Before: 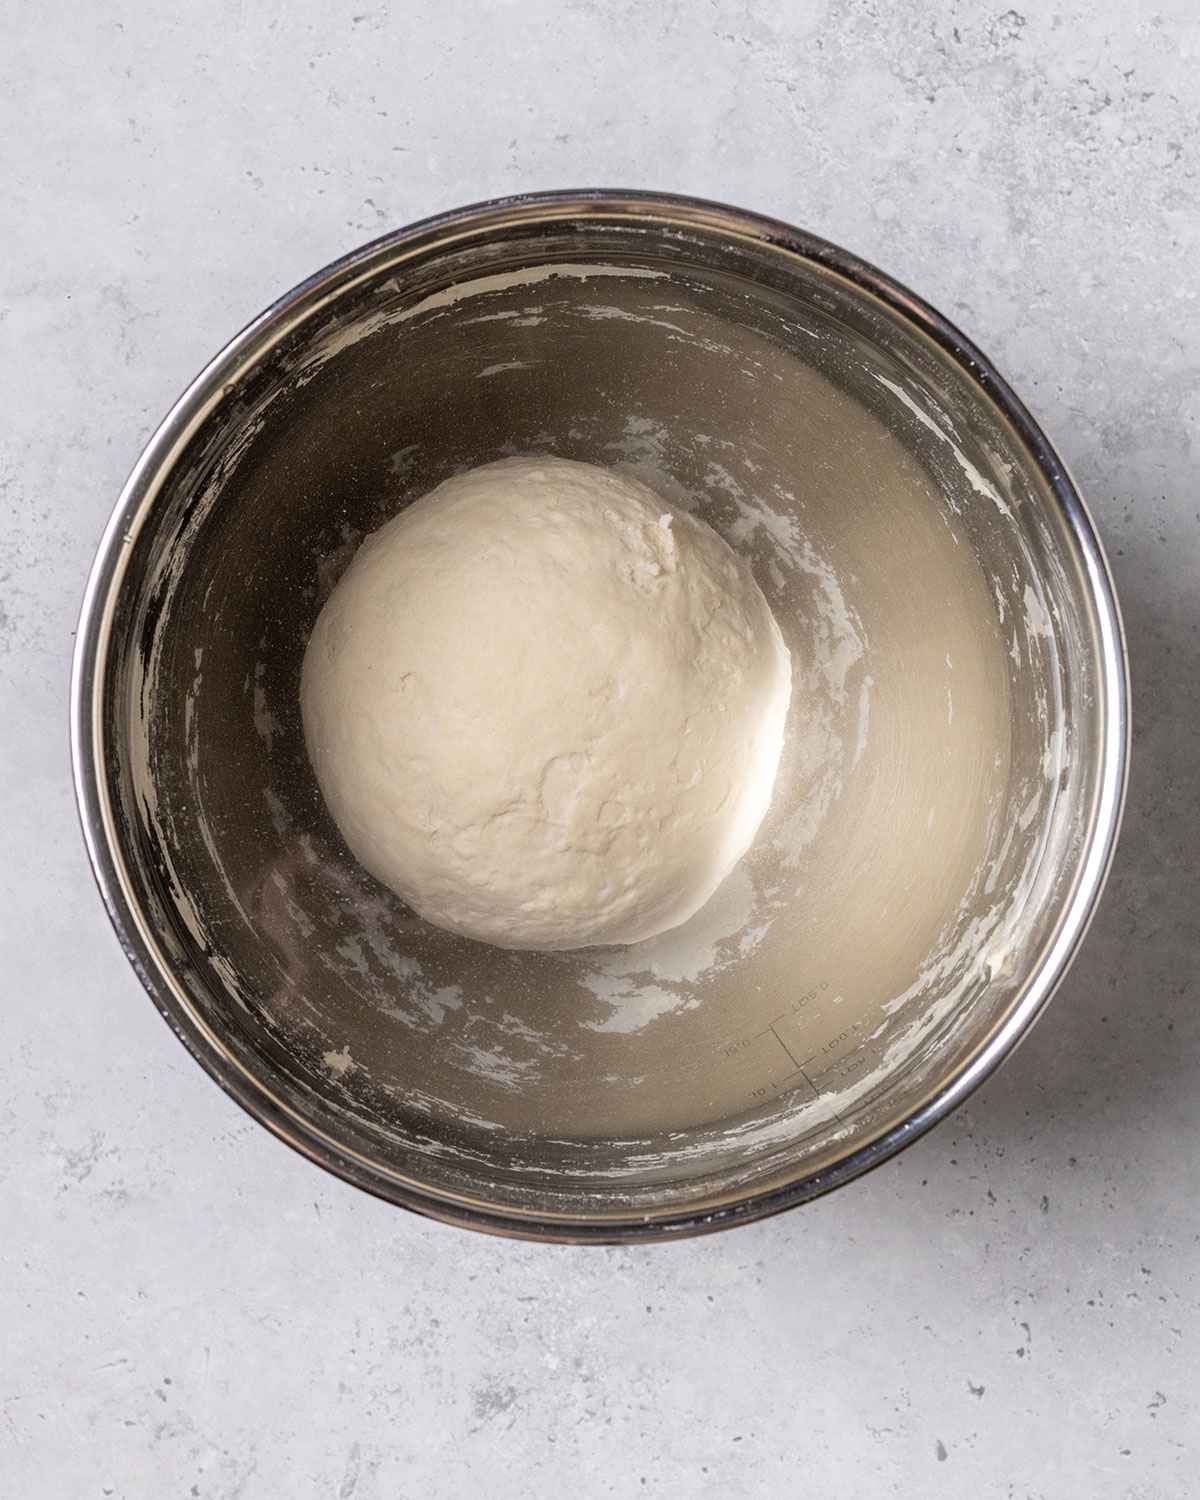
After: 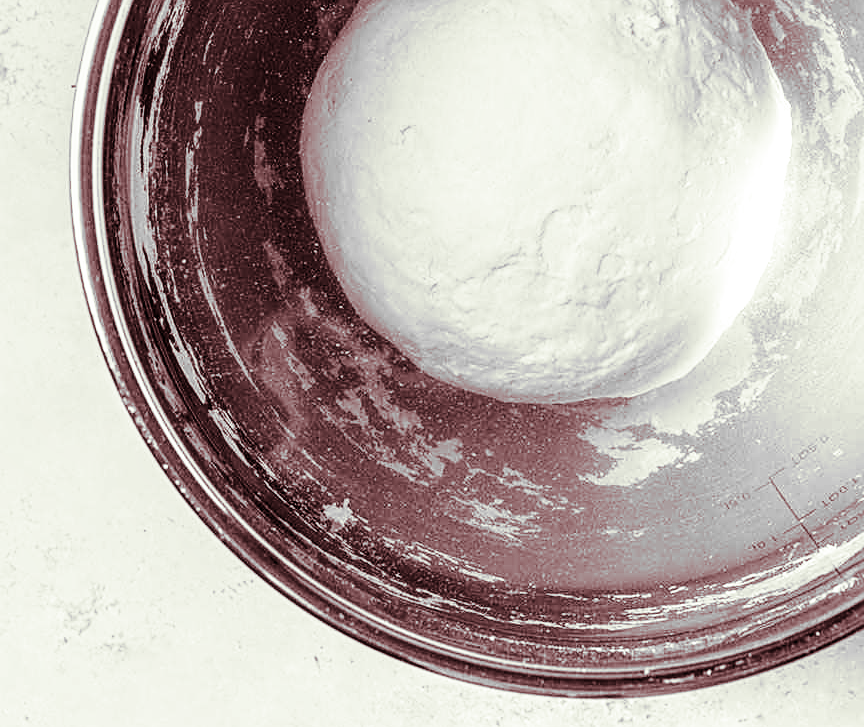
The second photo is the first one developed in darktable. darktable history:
sharpen: on, module defaults
monochrome: a 1.94, b -0.638
crop: top 36.498%, right 27.964%, bottom 14.995%
color correction: highlights a* 7.34, highlights b* 4.37
base curve: curves: ch0 [(0, 0) (0.028, 0.03) (0.121, 0.232) (0.46, 0.748) (0.859, 0.968) (1, 1)], preserve colors none
exposure: compensate highlight preservation false
local contrast: detail 130%
split-toning: compress 20%
